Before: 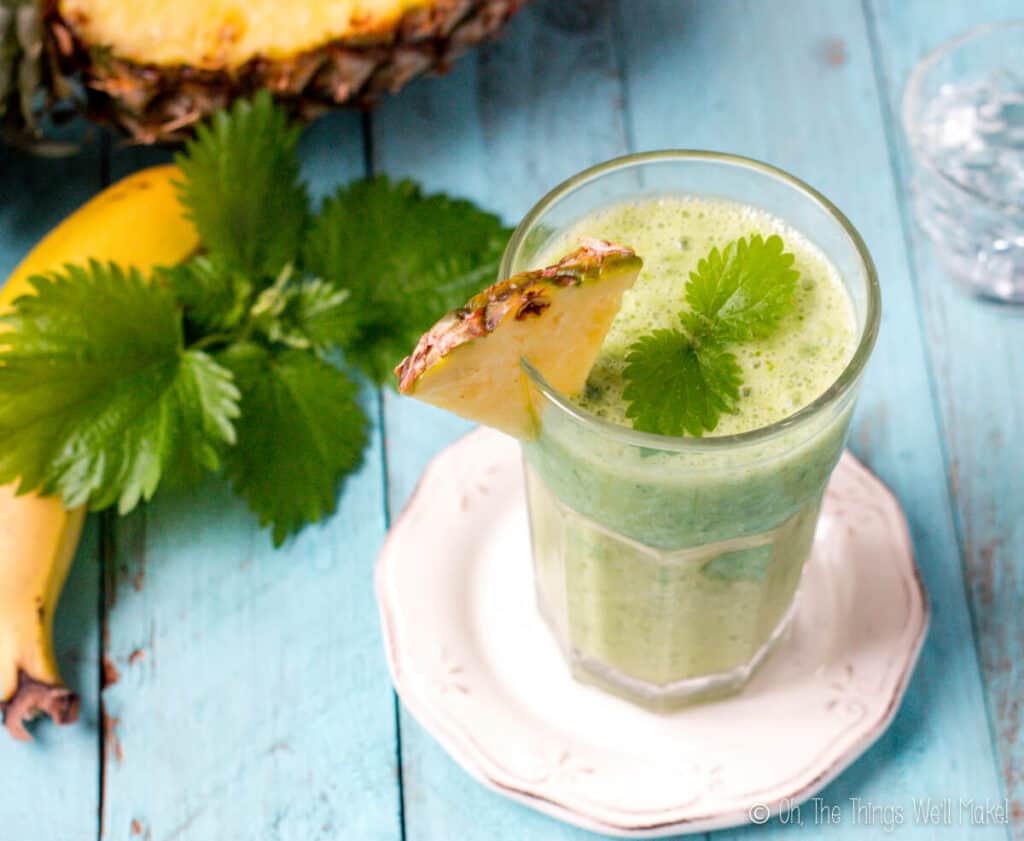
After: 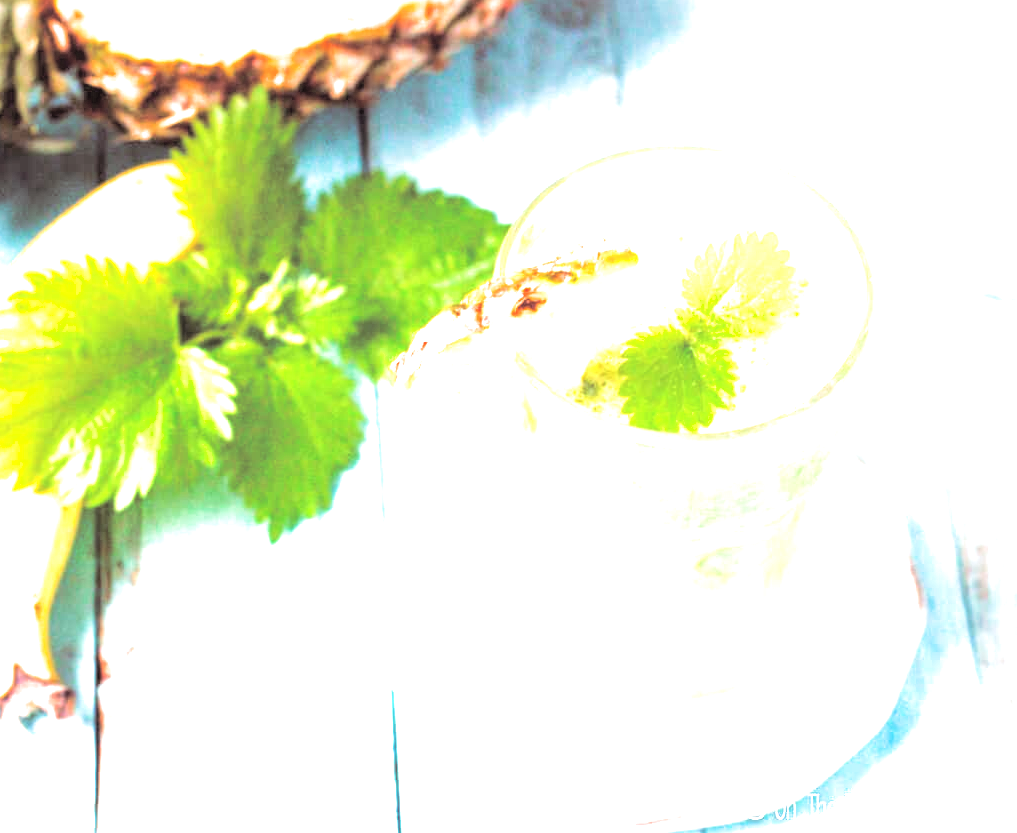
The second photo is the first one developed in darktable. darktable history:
contrast brightness saturation: brightness 0.28
exposure: black level correction 0, exposure 2.327 EV, compensate exposure bias true, compensate highlight preservation false
crop: left 0.434%, top 0.485%, right 0.244%, bottom 0.386%
split-toning: shadows › saturation 0.24, highlights › hue 54°, highlights › saturation 0.24
